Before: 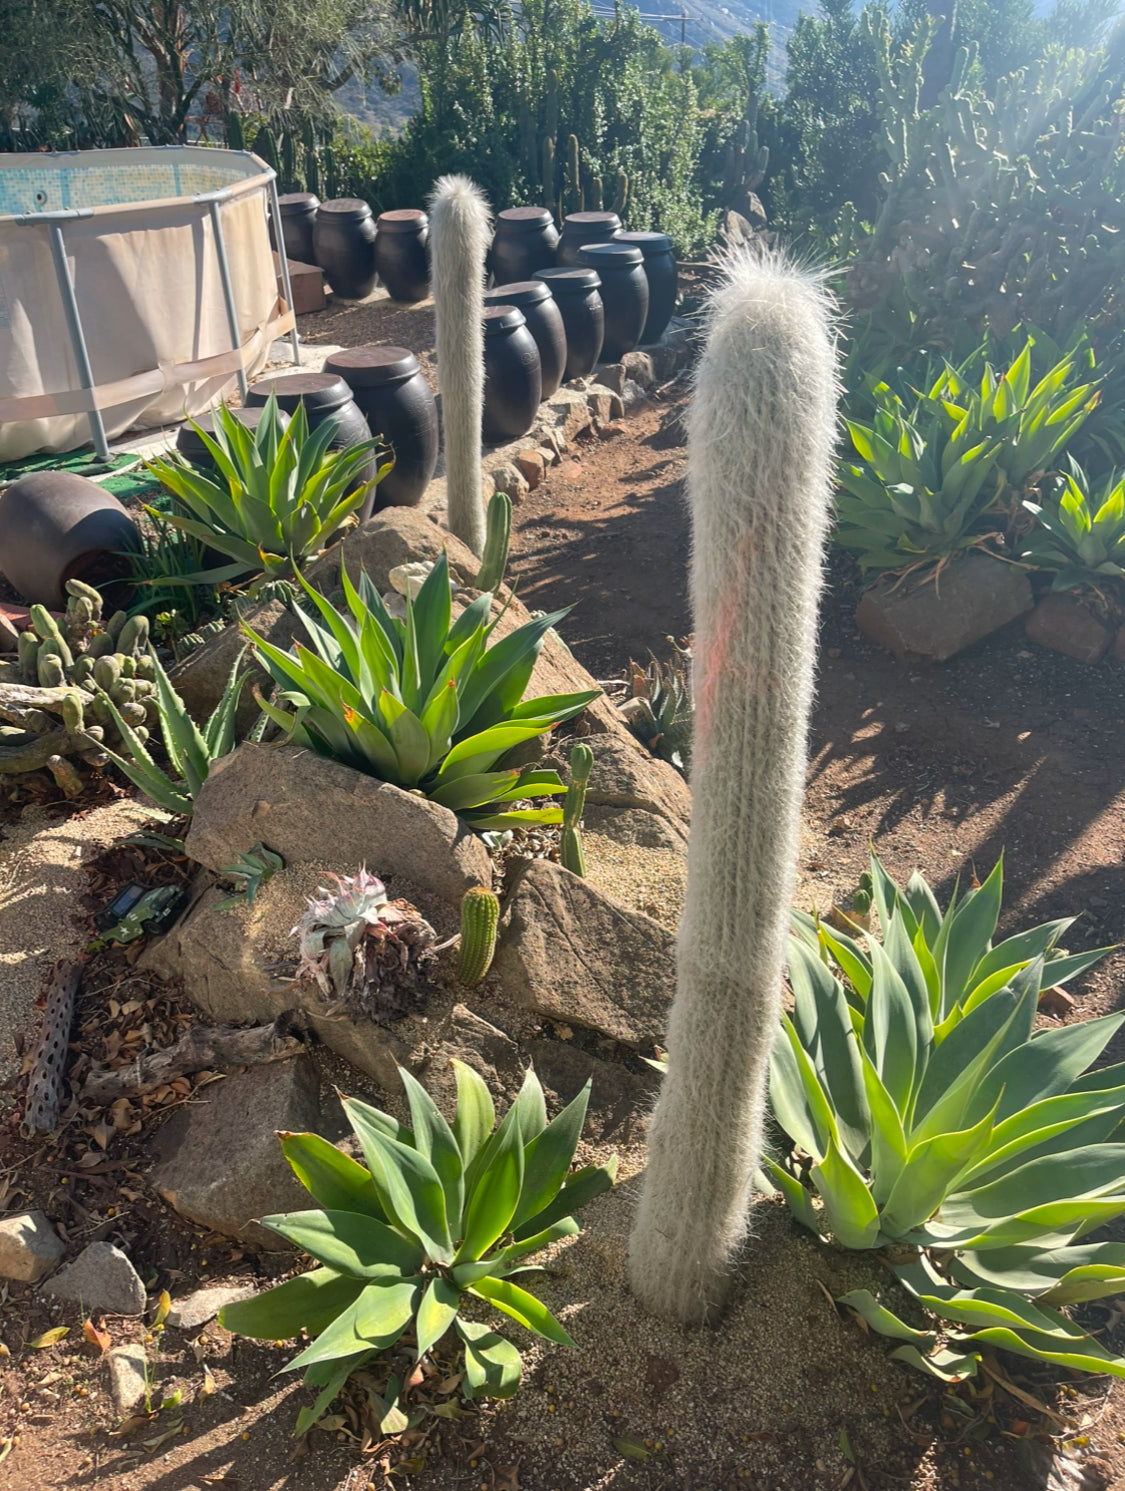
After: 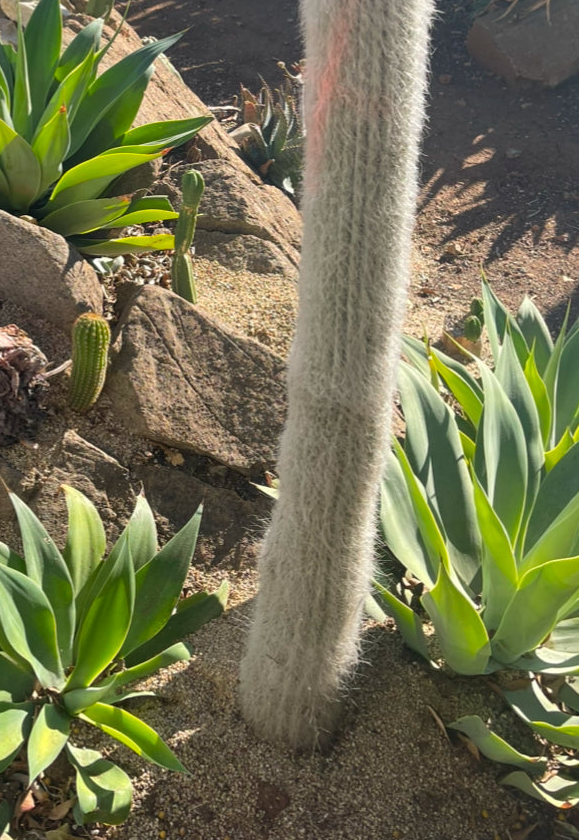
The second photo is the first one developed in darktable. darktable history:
crop: left 34.597%, top 38.498%, right 13.855%, bottom 5.148%
